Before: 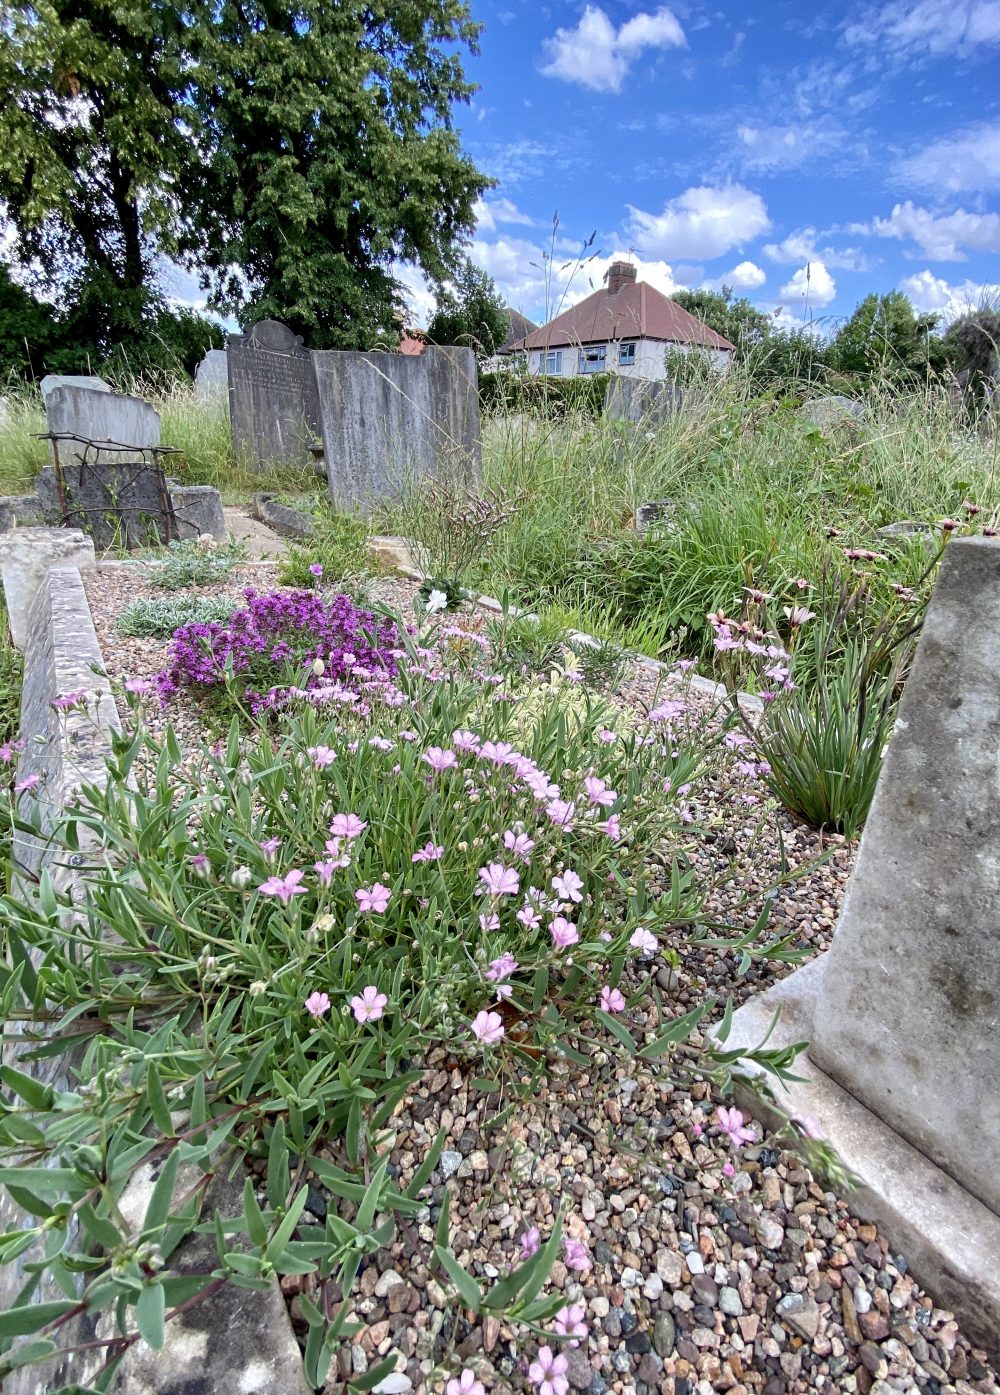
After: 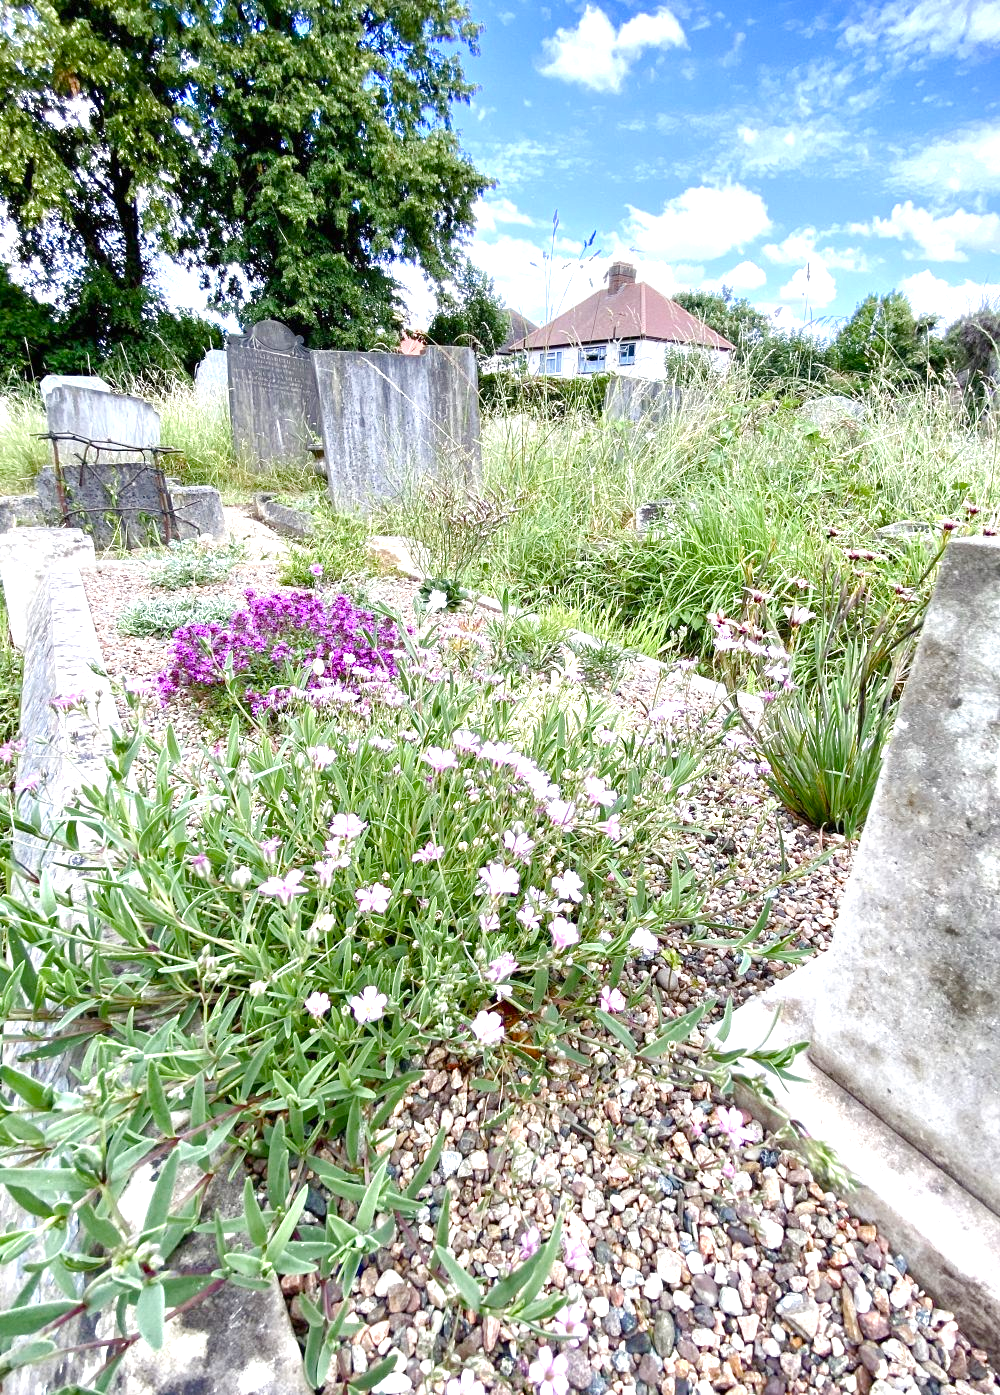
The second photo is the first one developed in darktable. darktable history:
color balance rgb: perceptual saturation grading › global saturation 20%, perceptual saturation grading › highlights -50%, perceptual saturation grading › shadows 30%, perceptual brilliance grading › global brilliance 10%, perceptual brilliance grading › shadows 15%
exposure: black level correction 0, exposure 0.7 EV, compensate exposure bias true, compensate highlight preservation false
